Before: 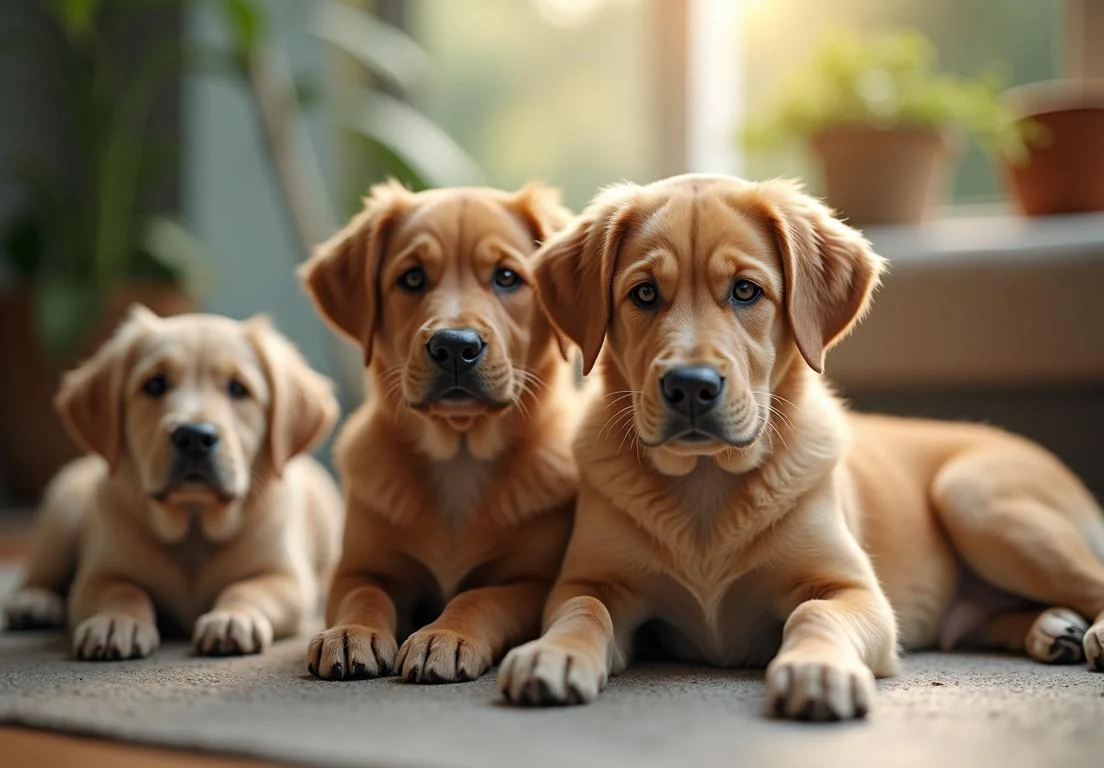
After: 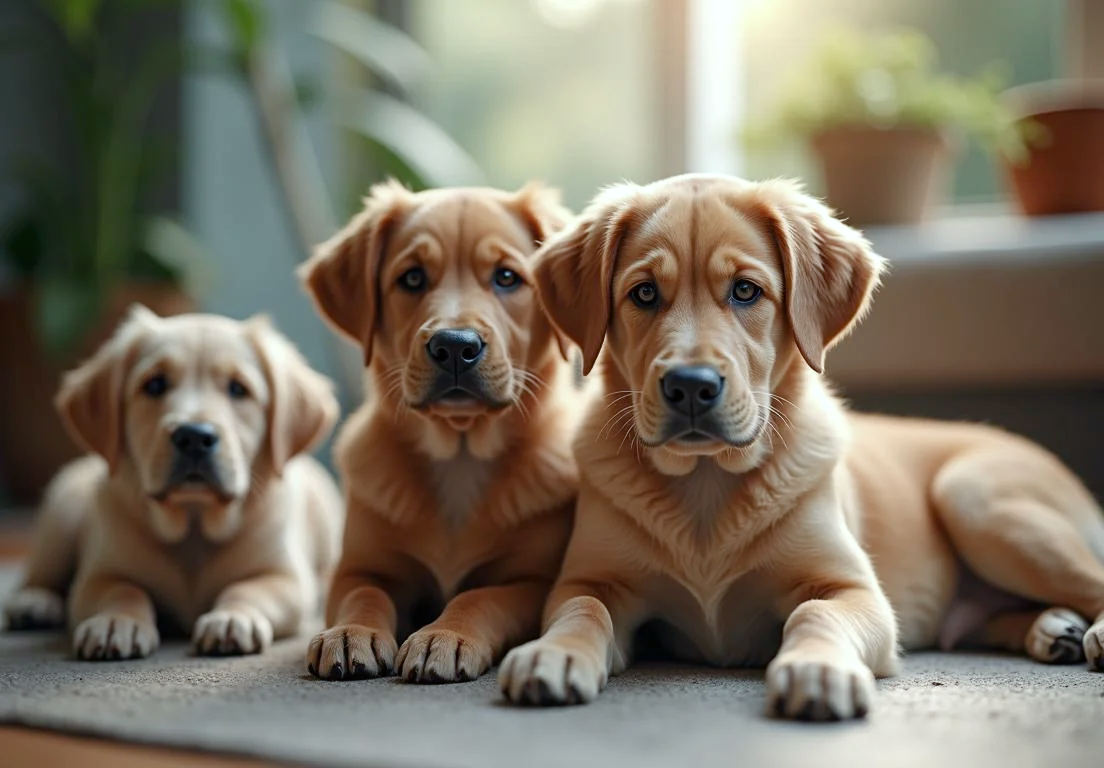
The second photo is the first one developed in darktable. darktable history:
color calibration: illuminant custom, x 0.368, y 0.373, temperature 4330.21 K, saturation algorithm version 1 (2020)
color balance rgb: highlights gain › luminance 5.573%, highlights gain › chroma 2.572%, highlights gain › hue 89.47°, perceptual saturation grading › global saturation -9.741%, perceptual saturation grading › highlights -26.499%, perceptual saturation grading › shadows 20.877%
